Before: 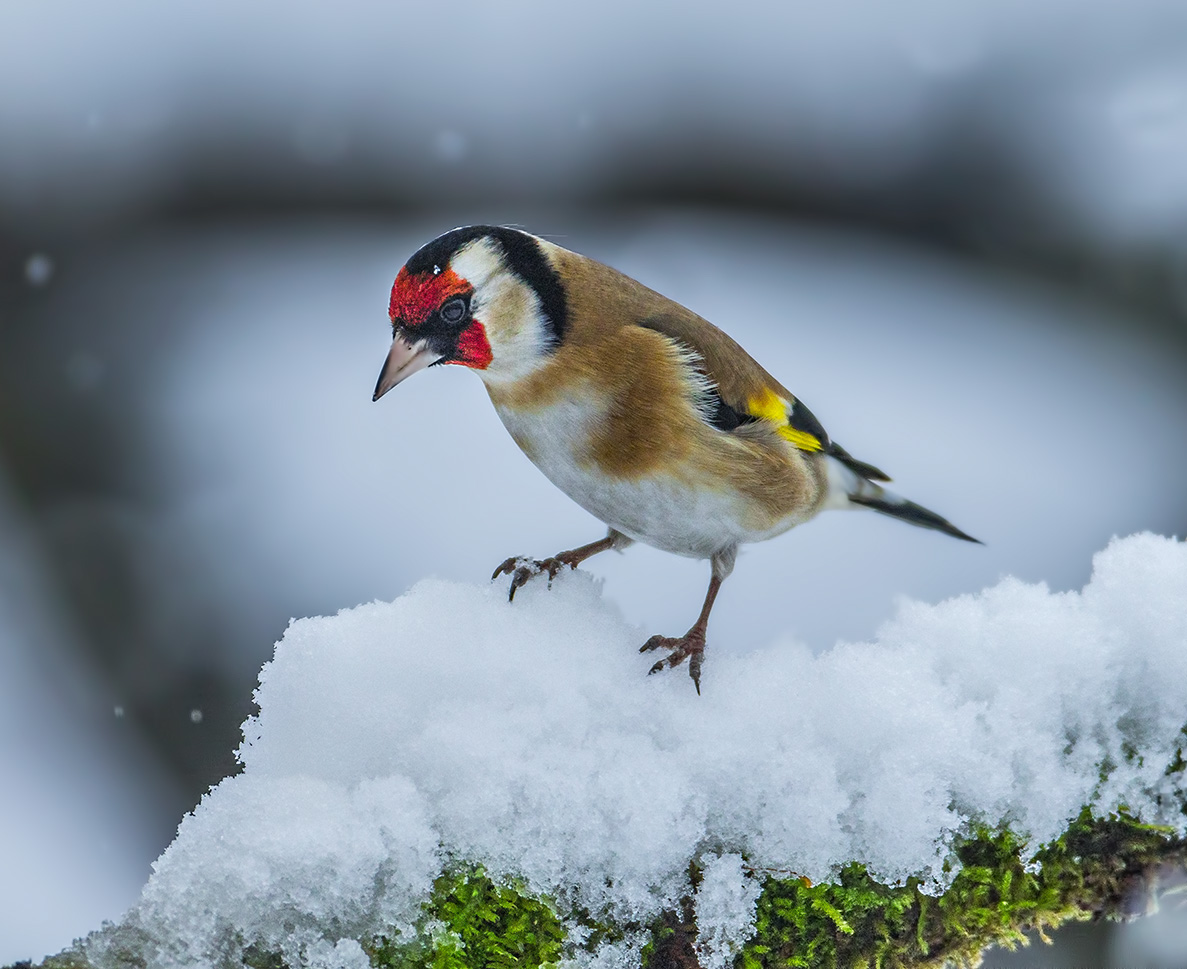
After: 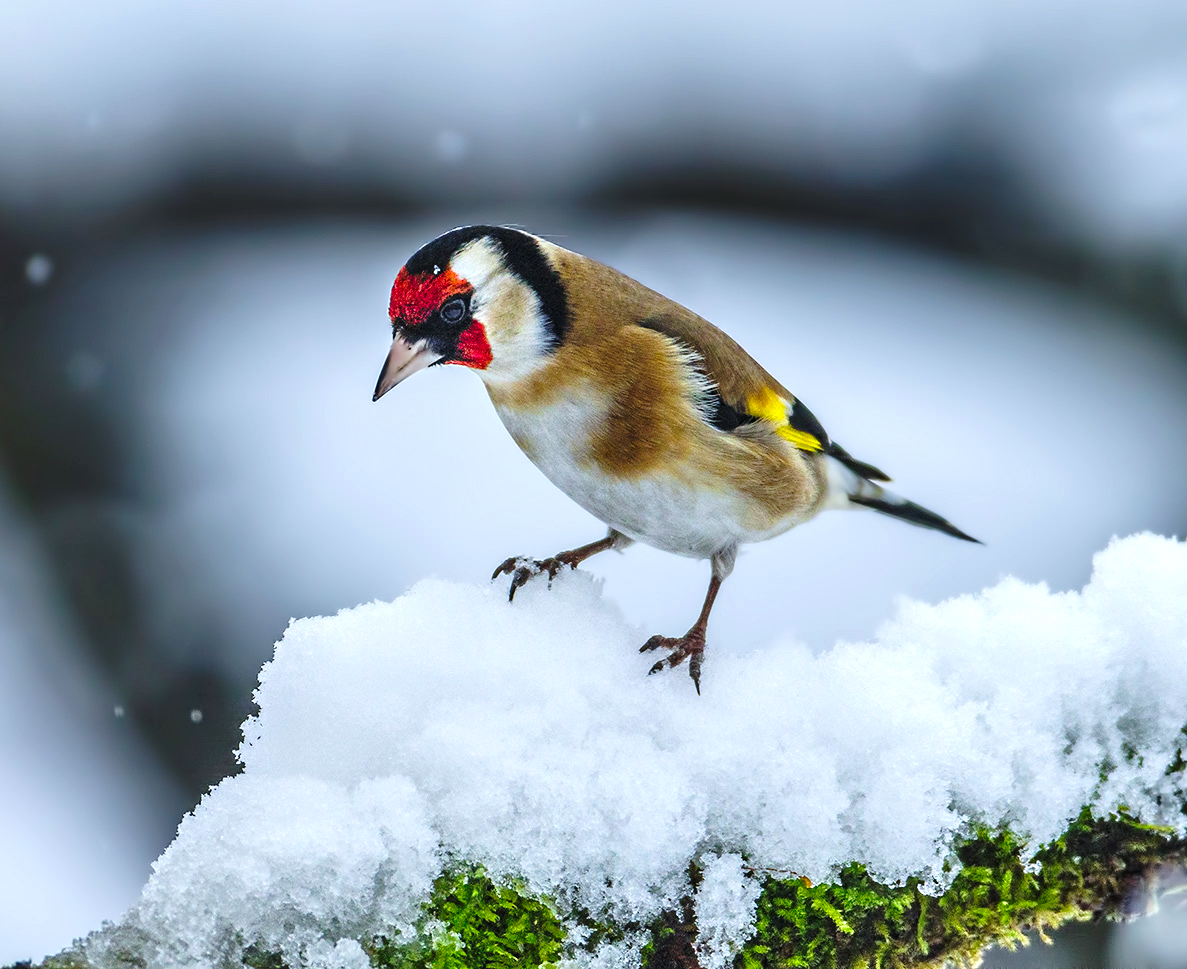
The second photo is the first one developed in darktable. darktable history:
exposure: black level correction 0, exposure 0.498 EV, compensate highlight preservation false
base curve: curves: ch0 [(0, 0) (0.073, 0.04) (0.157, 0.139) (0.492, 0.492) (0.758, 0.758) (1, 1)], preserve colors none
